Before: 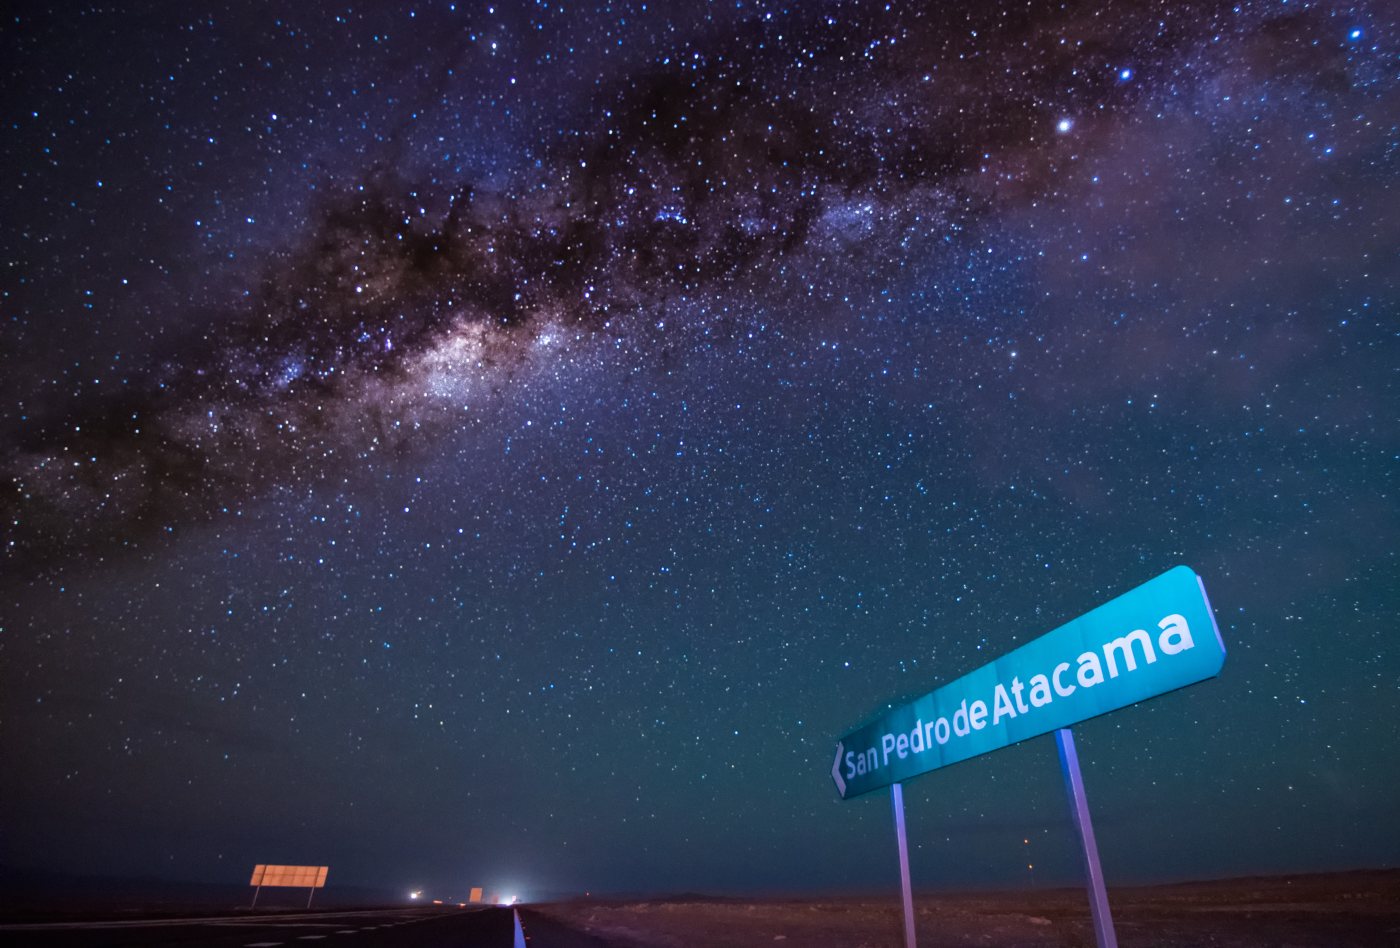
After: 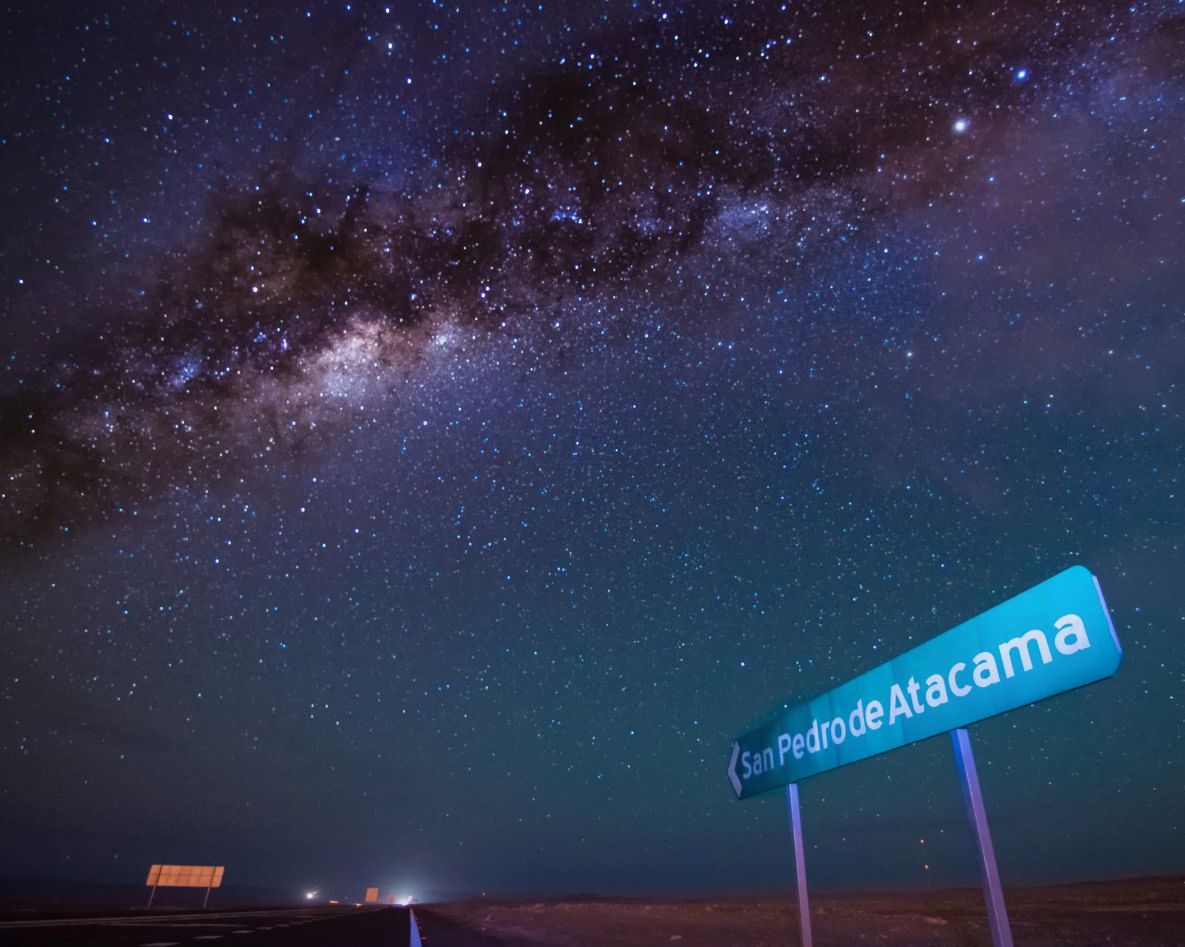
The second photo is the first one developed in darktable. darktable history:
contrast equalizer: octaves 7, y [[0.6 ×6], [0.55 ×6], [0 ×6], [0 ×6], [0 ×6]], mix -0.299
crop: left 7.459%, right 7.844%
